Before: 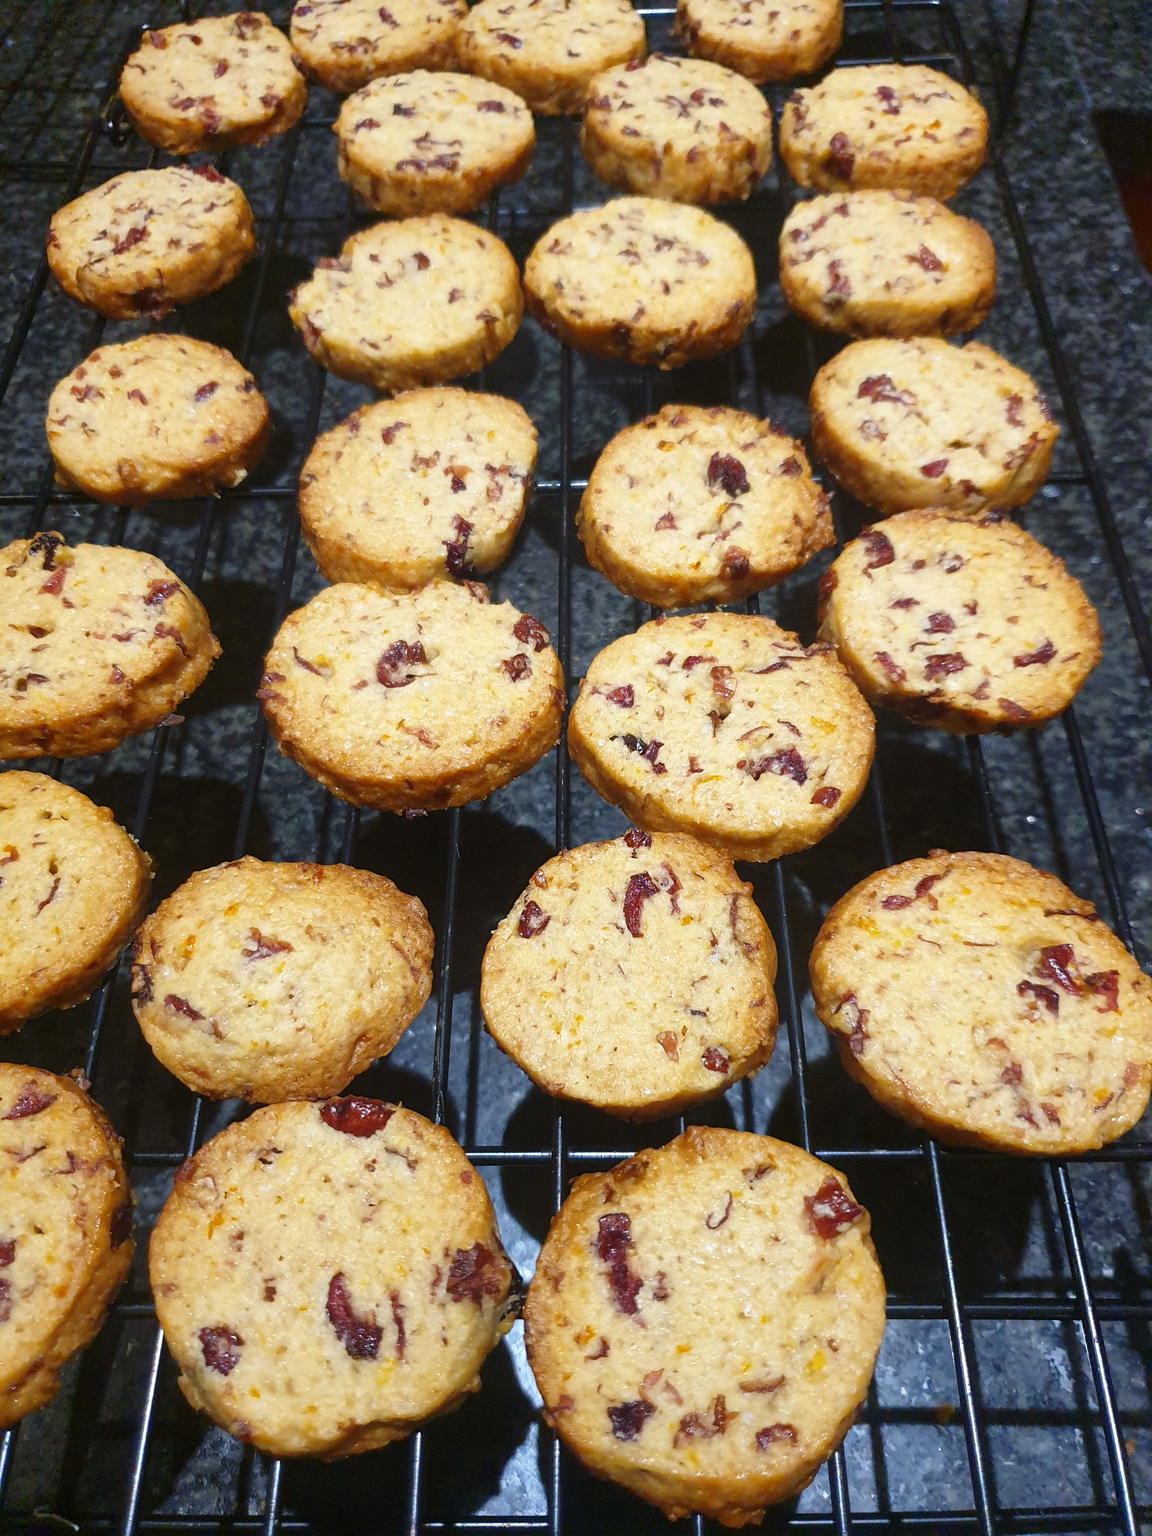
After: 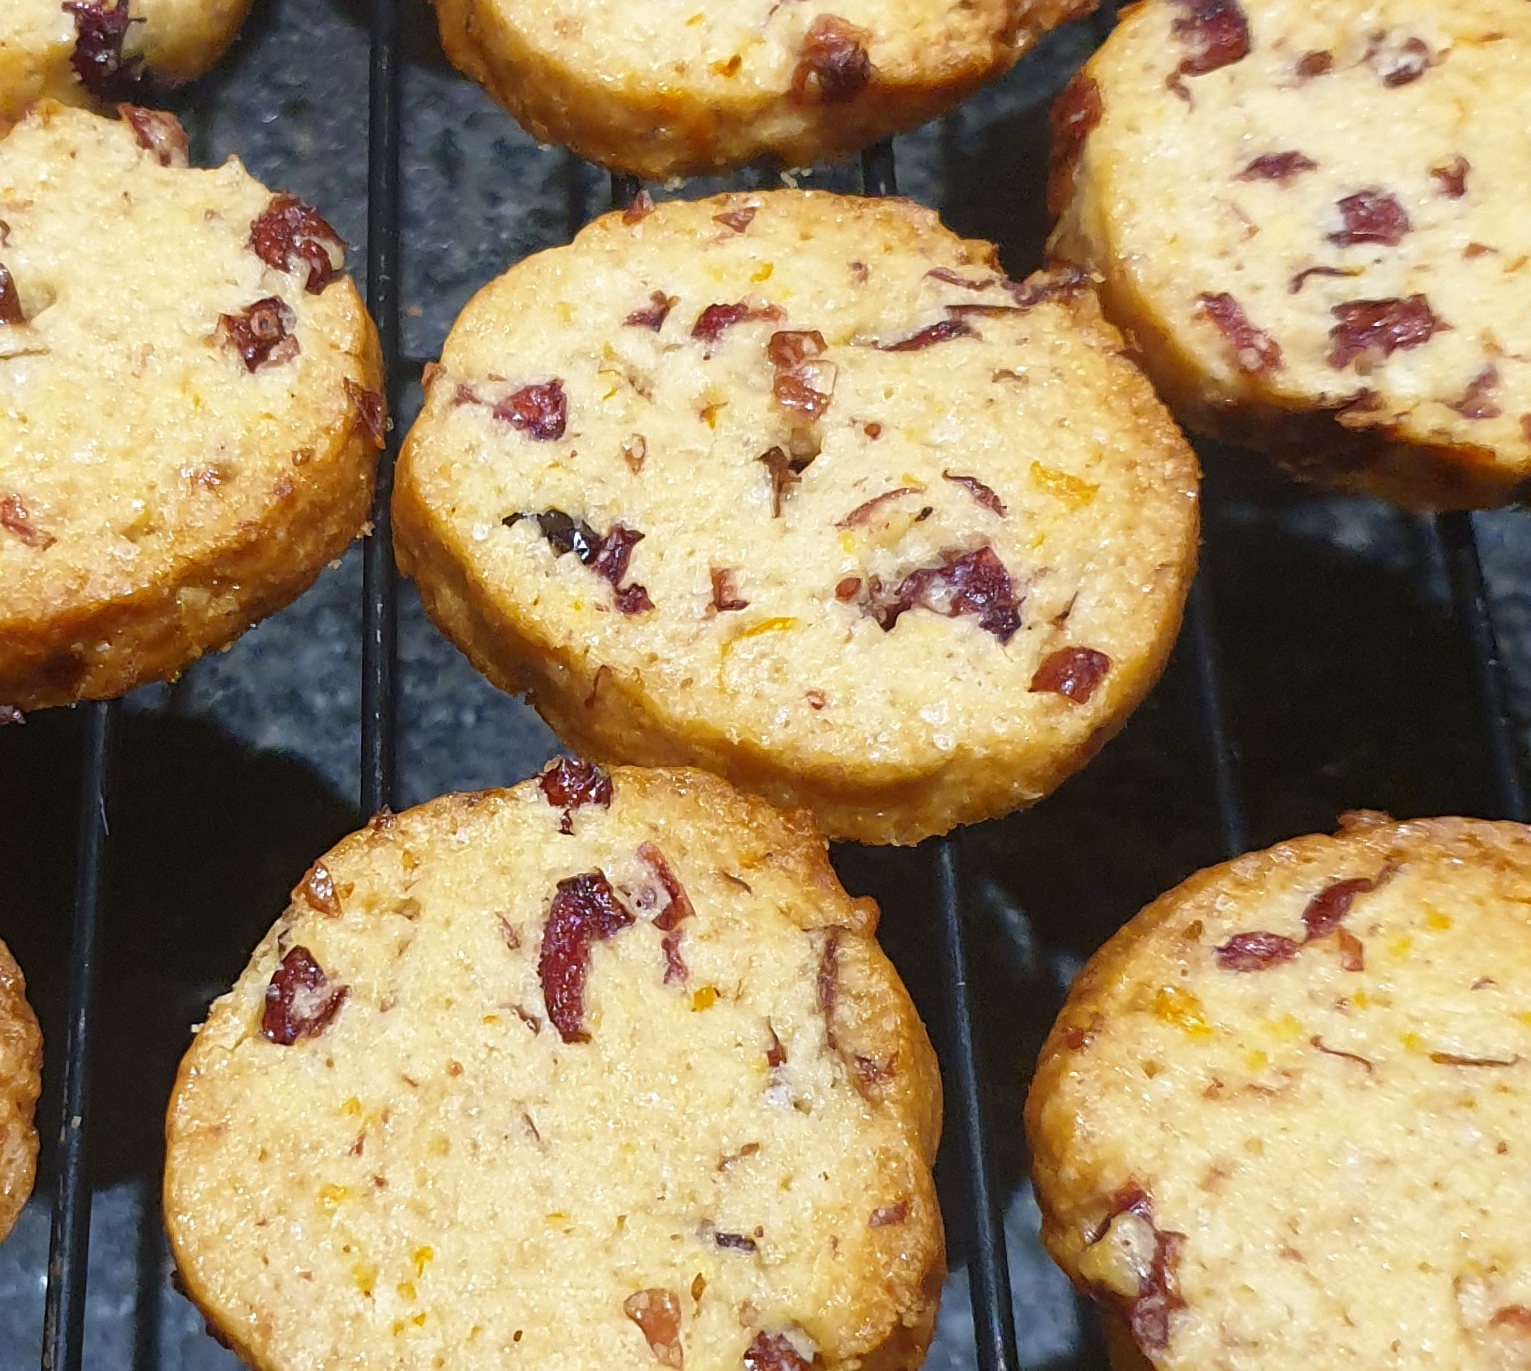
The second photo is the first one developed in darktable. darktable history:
crop: left 36.317%, top 35.169%, right 13.033%, bottom 30.813%
